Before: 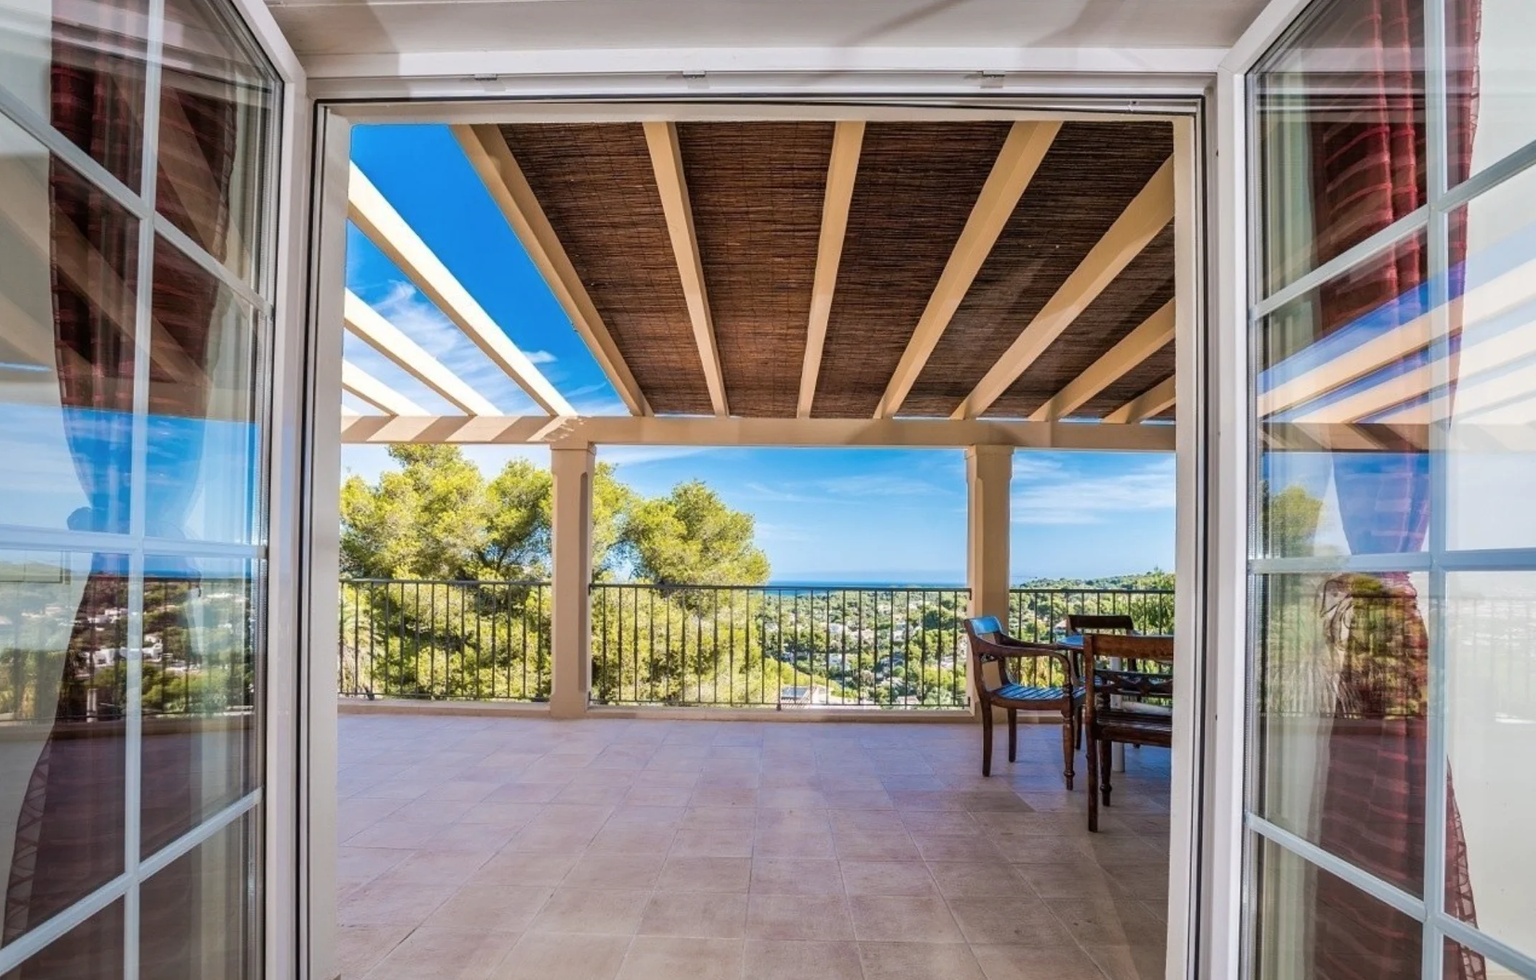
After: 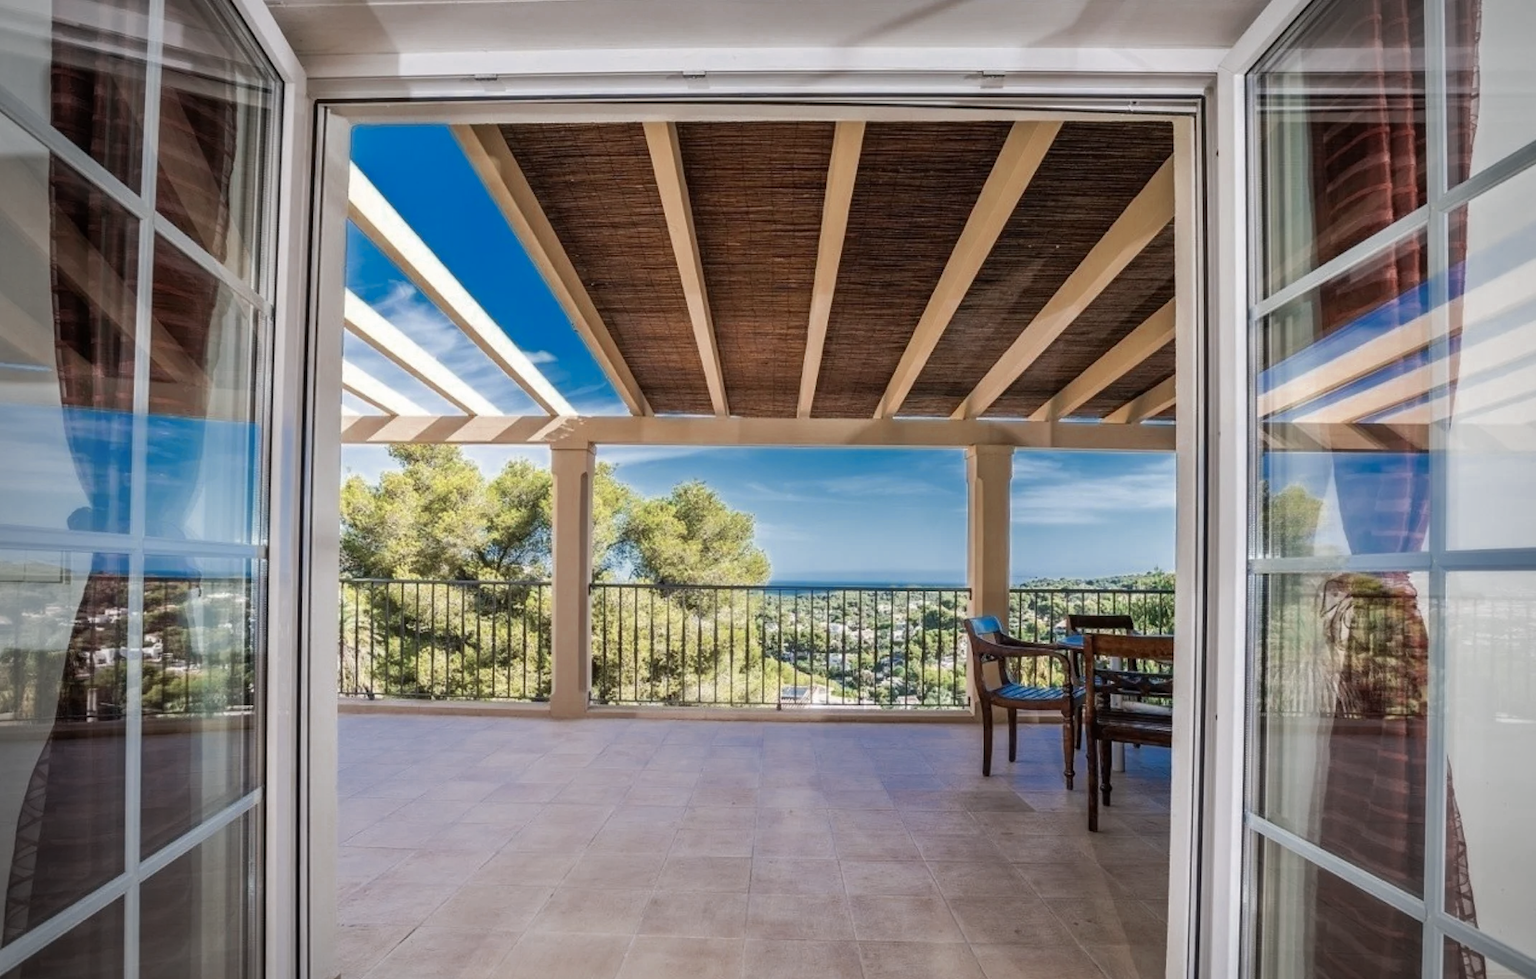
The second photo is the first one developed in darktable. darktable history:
vignetting: width/height ratio 1.094
color zones: curves: ch0 [(0, 0.5) (0.125, 0.4) (0.25, 0.5) (0.375, 0.4) (0.5, 0.4) (0.625, 0.35) (0.75, 0.35) (0.875, 0.5)]; ch1 [(0, 0.35) (0.125, 0.45) (0.25, 0.35) (0.375, 0.35) (0.5, 0.35) (0.625, 0.35) (0.75, 0.45) (0.875, 0.35)]; ch2 [(0, 0.6) (0.125, 0.5) (0.25, 0.5) (0.375, 0.6) (0.5, 0.6) (0.625, 0.5) (0.75, 0.5) (0.875, 0.5)]
